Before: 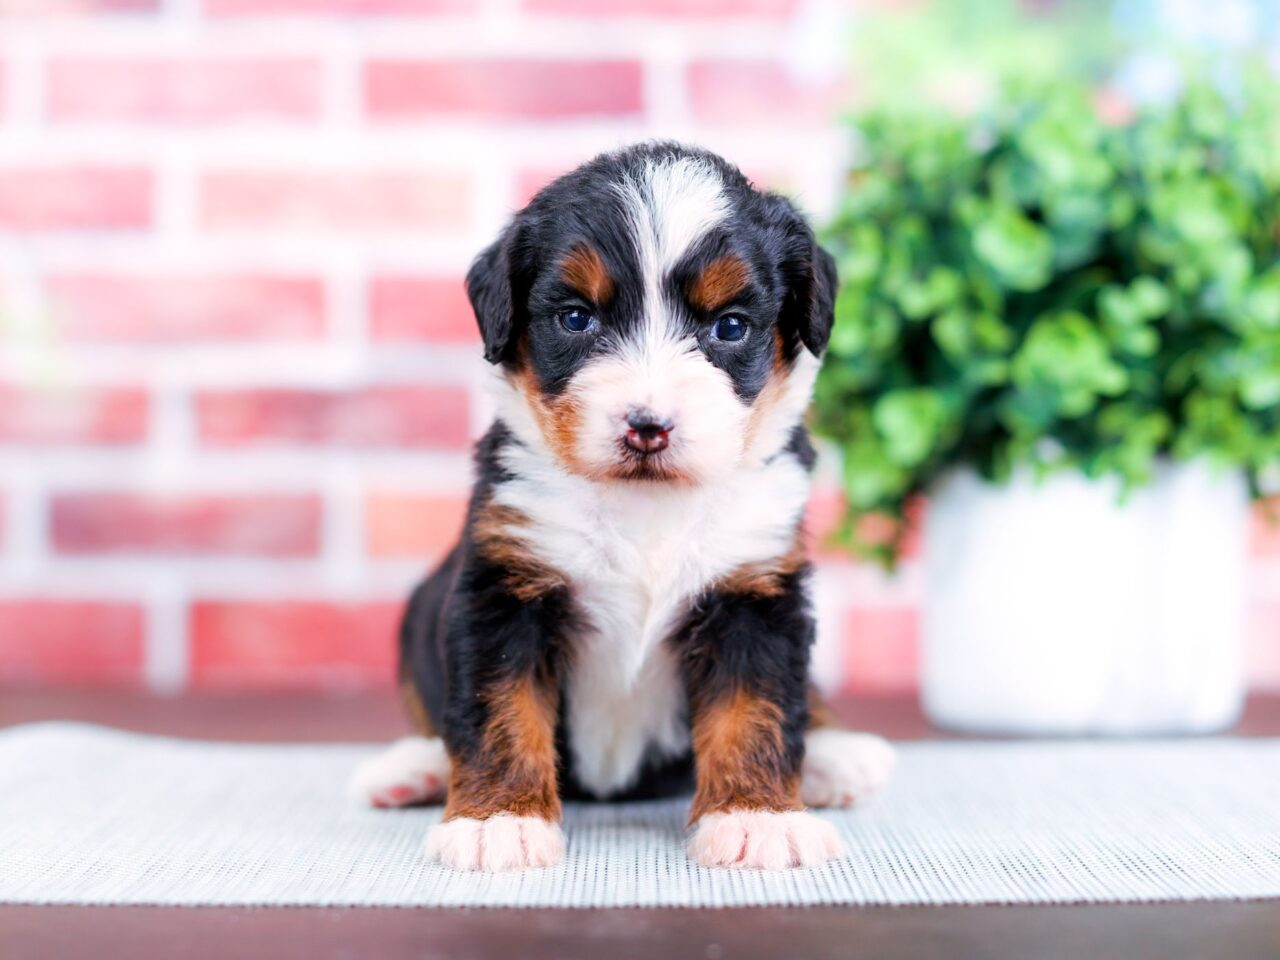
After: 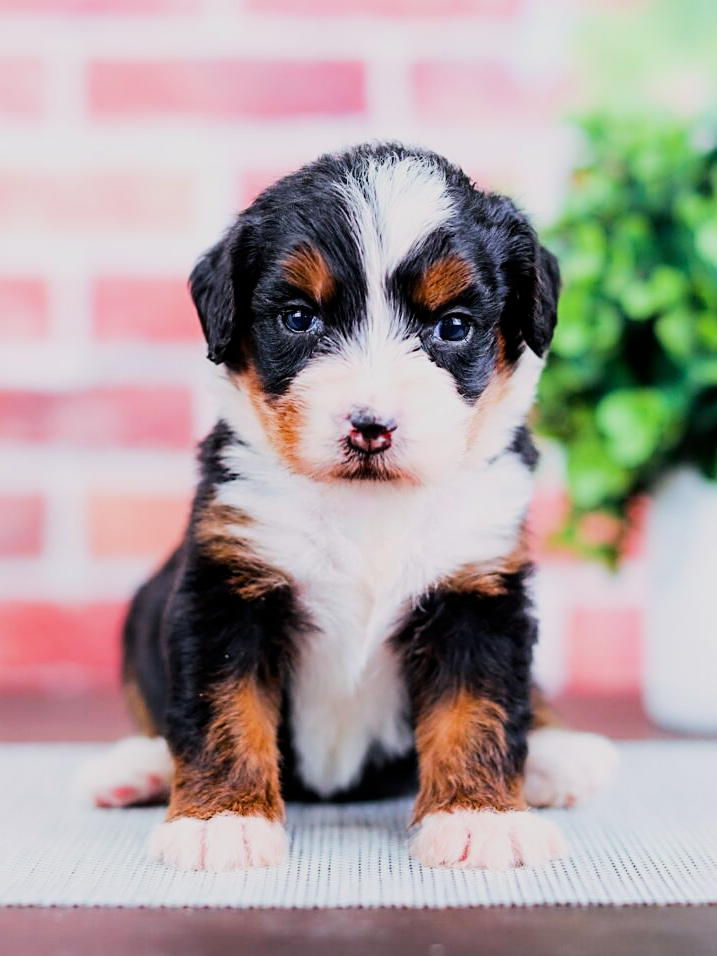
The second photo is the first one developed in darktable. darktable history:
filmic rgb: black relative exposure -7.5 EV, white relative exposure 5 EV, hardness 3.31, contrast 1.3, contrast in shadows safe
crop: left 21.674%, right 22.086%
color balance rgb: perceptual saturation grading › global saturation 10%, global vibrance 10%
tone equalizer: on, module defaults
sharpen: on, module defaults
